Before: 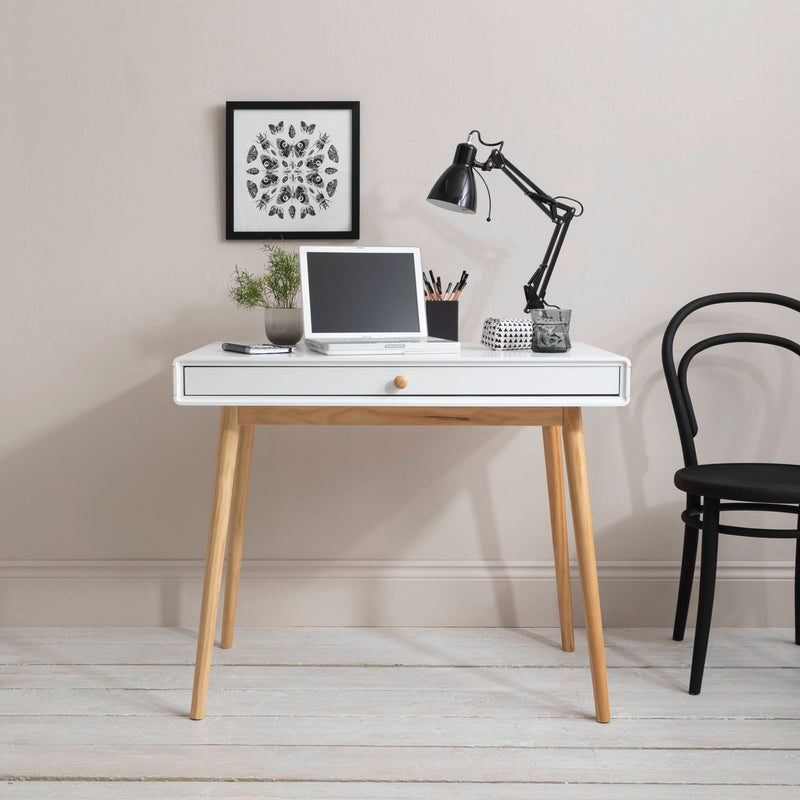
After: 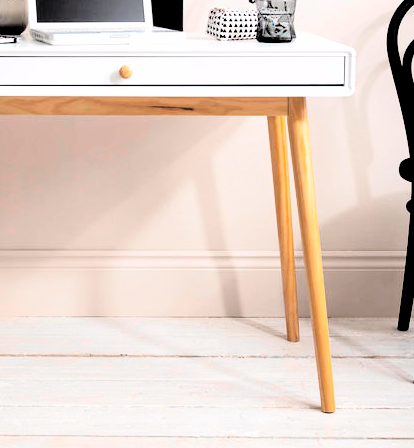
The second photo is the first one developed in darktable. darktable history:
crop: left 34.479%, top 38.822%, right 13.718%, bottom 5.172%
levels: mode automatic, black 0.023%, white 99.97%, levels [0.062, 0.494, 0.925]
tone curve: curves: ch0 [(0, 0.013) (0.117, 0.081) (0.257, 0.259) (0.408, 0.45) (0.611, 0.64) (0.81, 0.857) (1, 1)]; ch1 [(0, 0) (0.287, 0.198) (0.501, 0.506) (0.56, 0.584) (0.715, 0.741) (0.976, 0.992)]; ch2 [(0, 0) (0.369, 0.362) (0.5, 0.5) (0.537, 0.547) (0.59, 0.603) (0.681, 0.754) (1, 1)], color space Lab, independent channels, preserve colors none
filmic rgb: middle gray luminance 13.55%, black relative exposure -1.97 EV, white relative exposure 3.1 EV, threshold 6 EV, target black luminance 0%, hardness 1.79, latitude 59.23%, contrast 1.728, highlights saturation mix 5%, shadows ↔ highlights balance -37.52%, add noise in highlights 0, color science v3 (2019), use custom middle-gray values true, iterations of high-quality reconstruction 0, contrast in highlights soft, enable highlight reconstruction true
white balance: emerald 1
